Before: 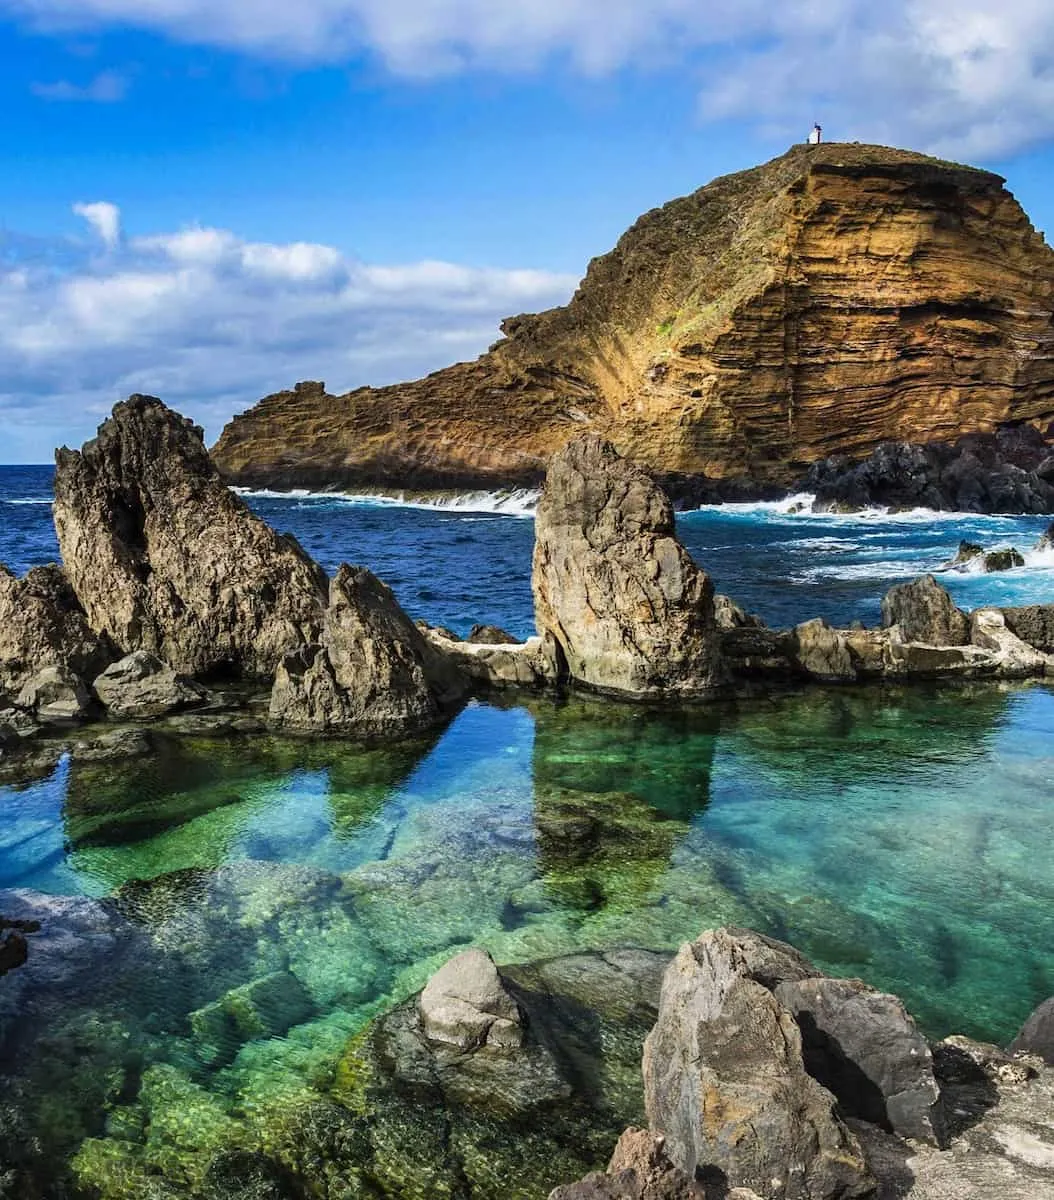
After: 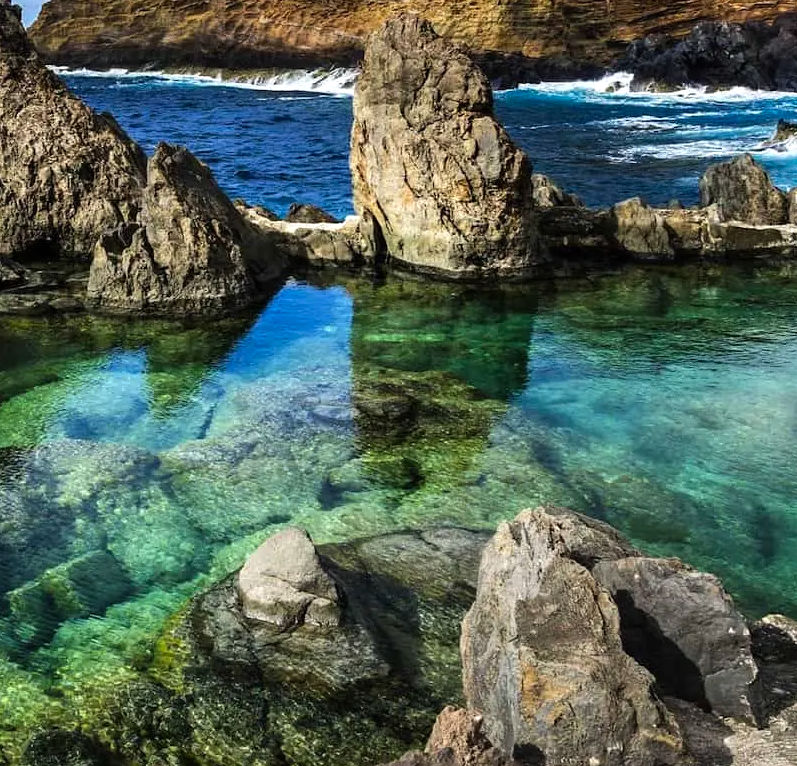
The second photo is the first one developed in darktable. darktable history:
crop and rotate: left 17.299%, top 35.115%, right 7.015%, bottom 1.024%
color balance: contrast 10%
